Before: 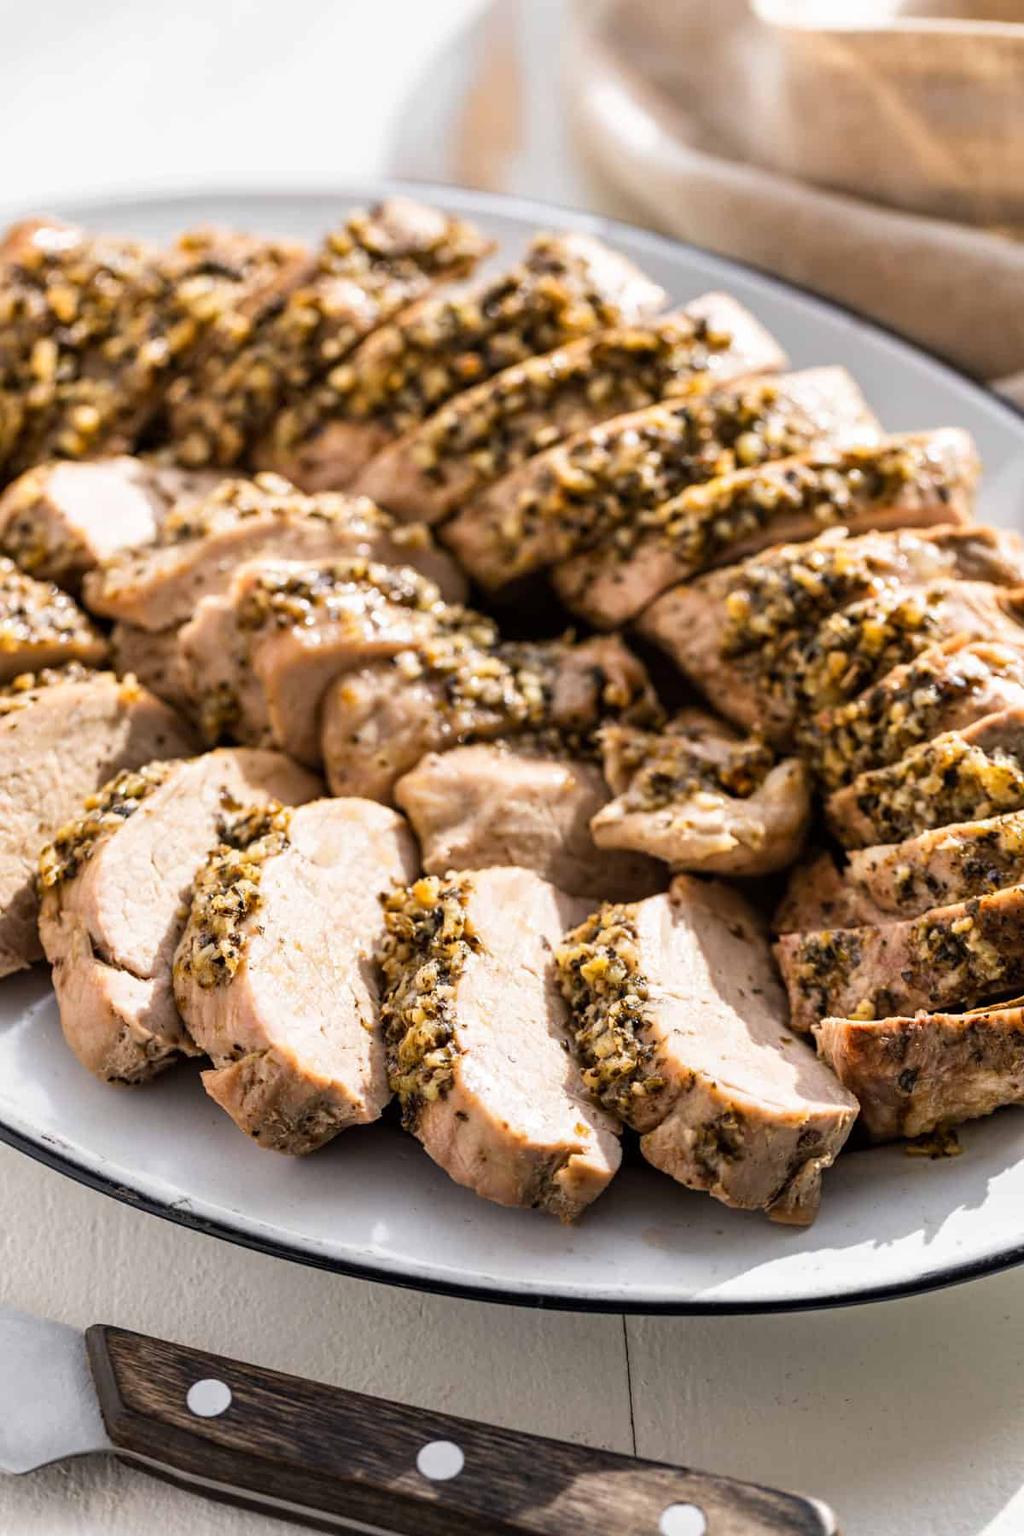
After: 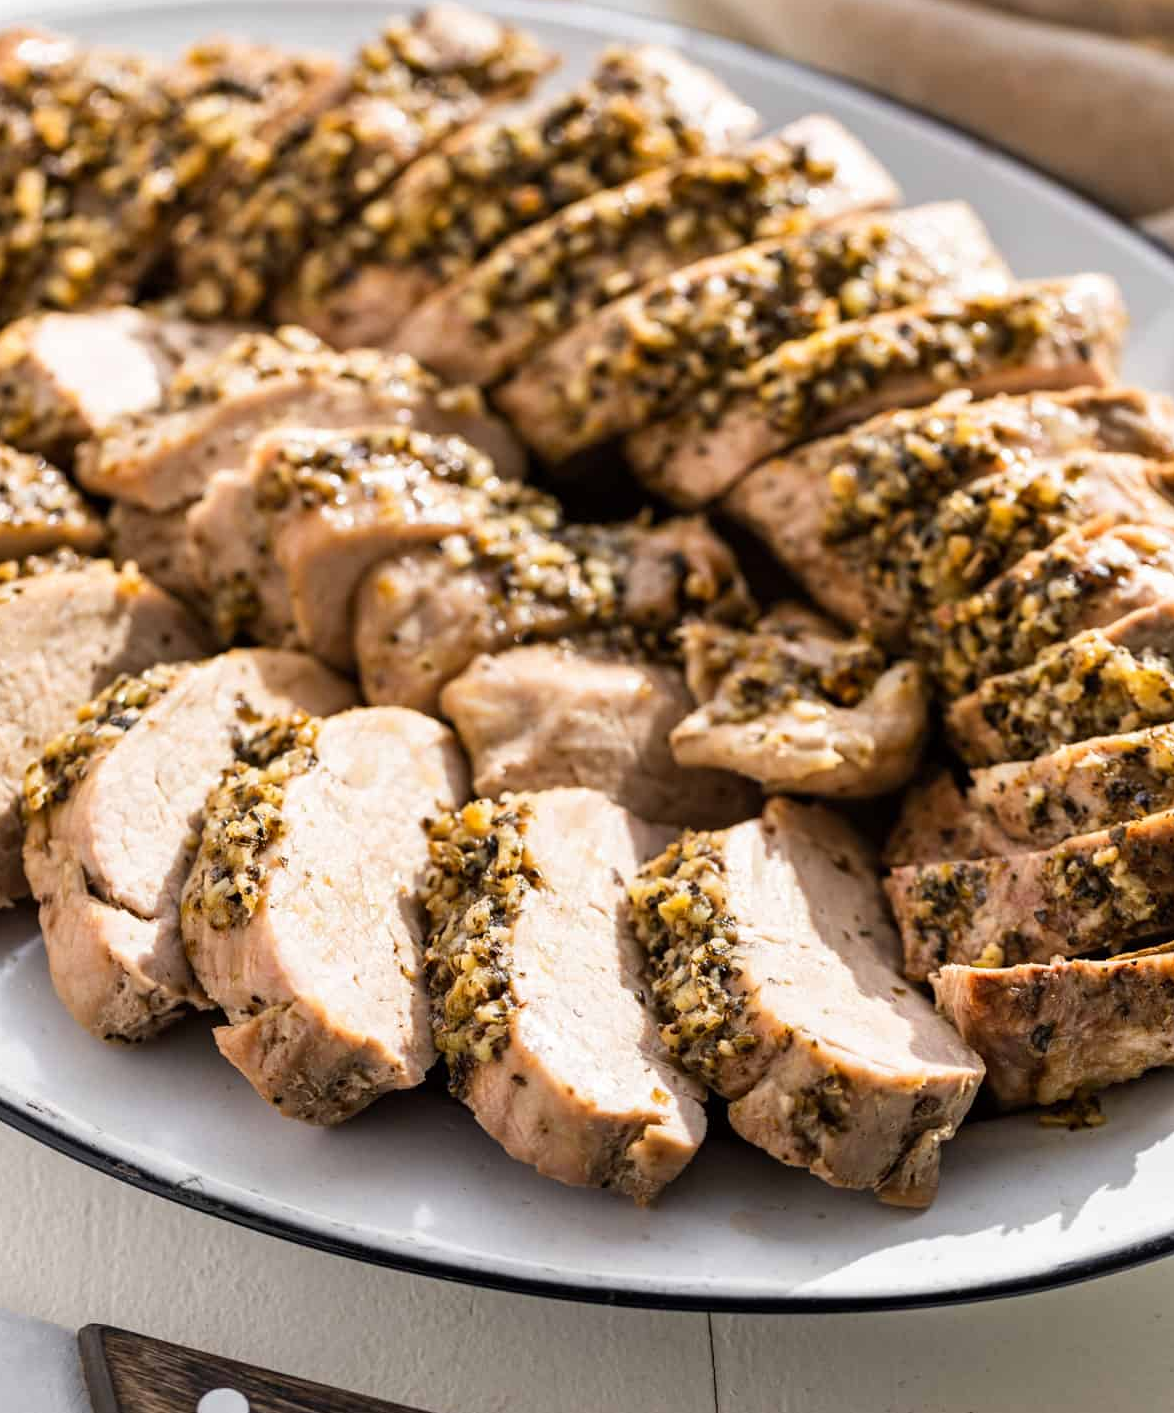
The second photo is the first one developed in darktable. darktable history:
crop and rotate: left 1.858%, top 12.708%, right 0.279%, bottom 8.737%
